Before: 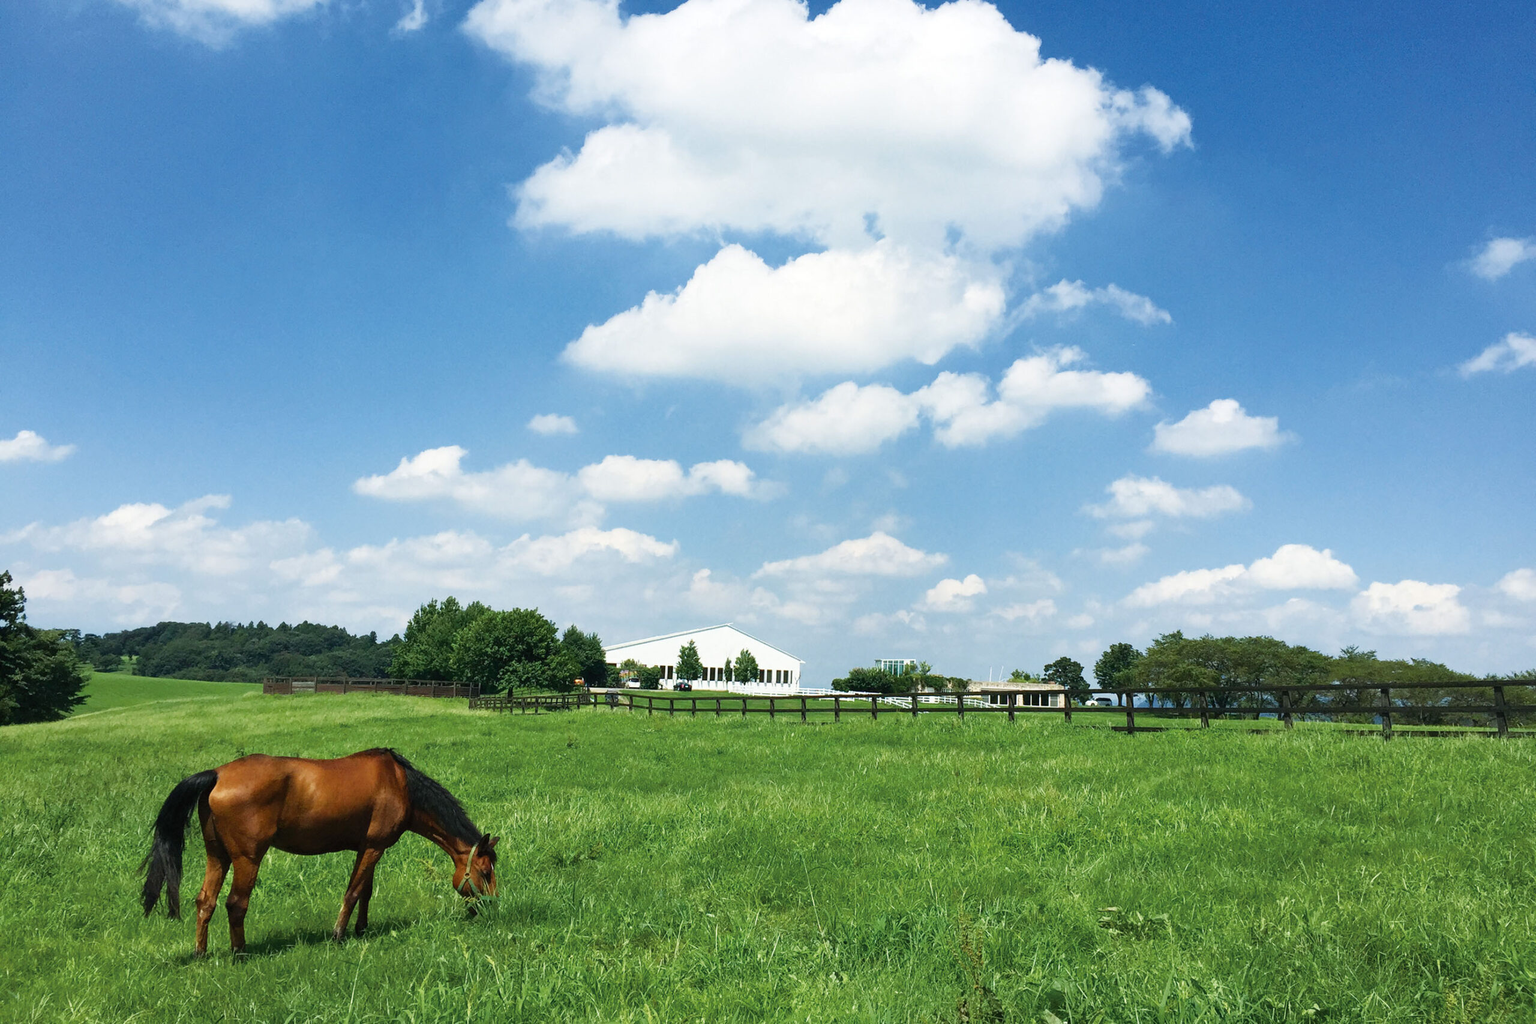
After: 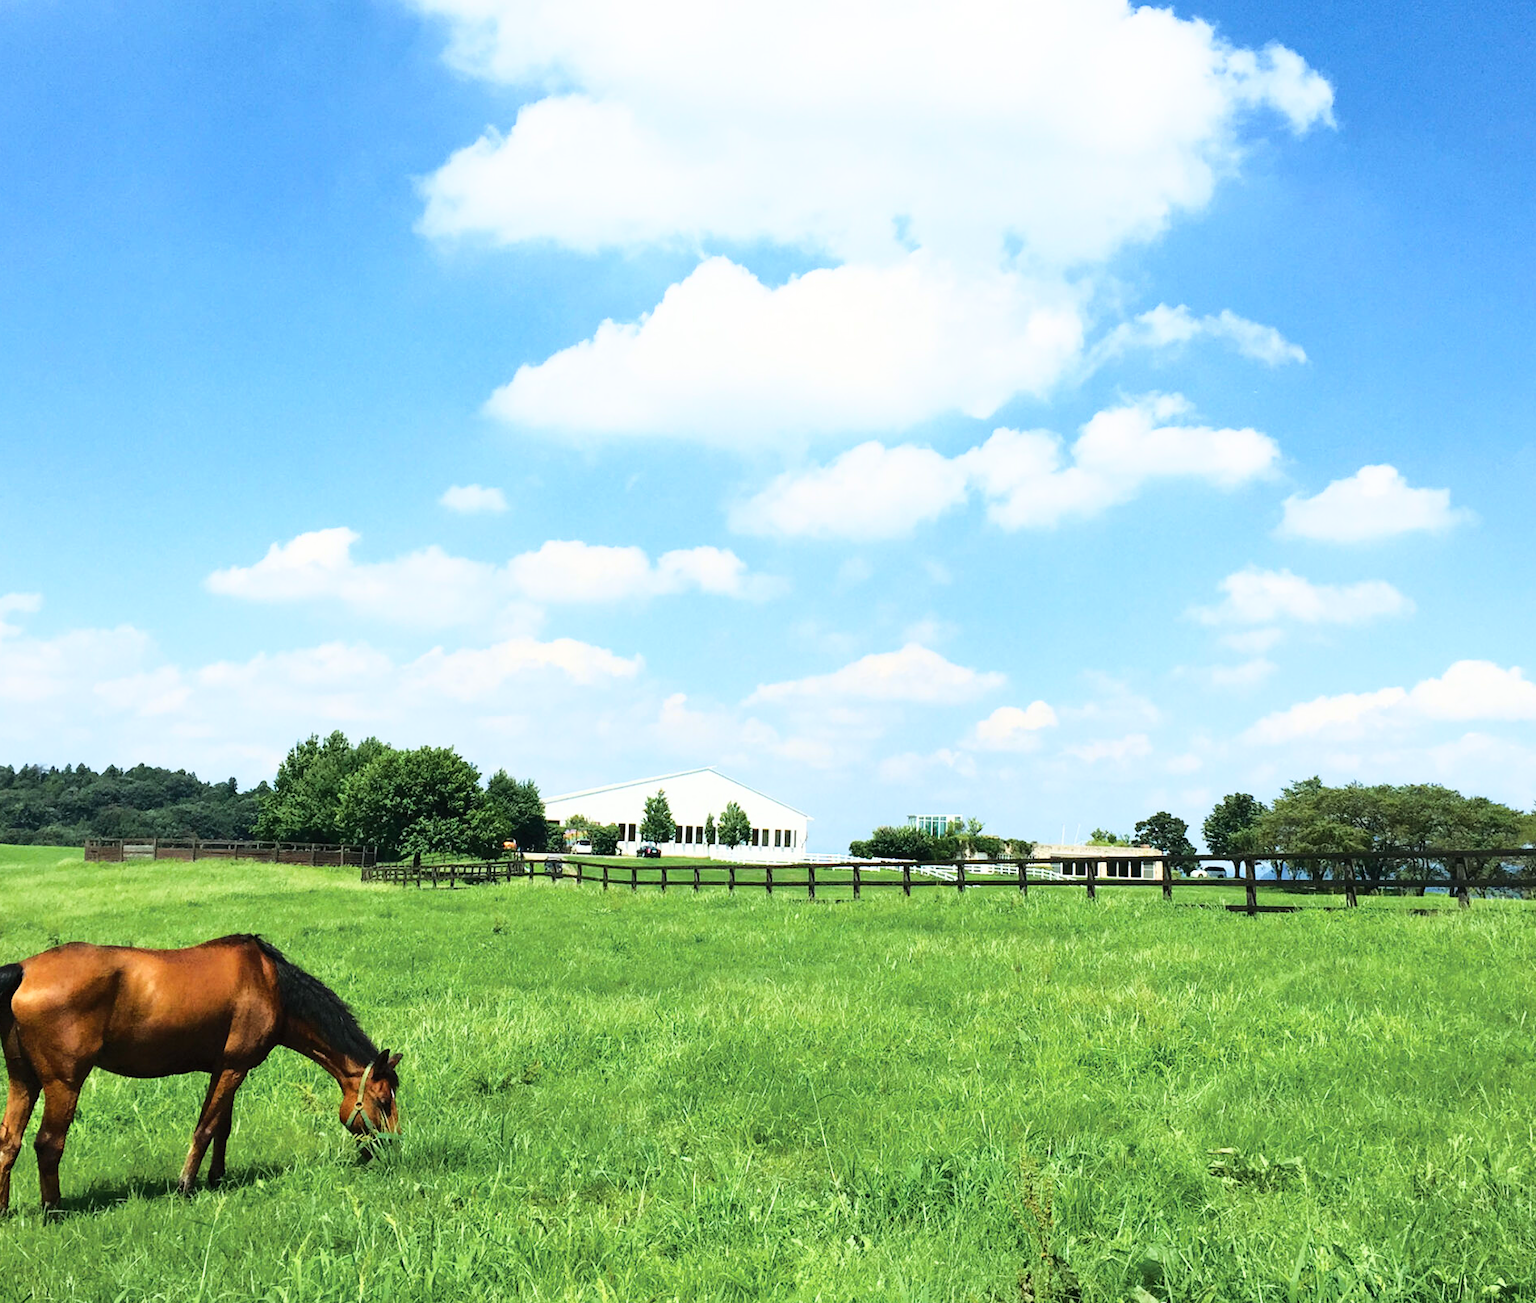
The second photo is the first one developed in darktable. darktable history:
base curve: curves: ch0 [(0, 0) (0.028, 0.03) (0.121, 0.232) (0.46, 0.748) (0.859, 0.968) (1, 1)], exposure shift 0.01
crop and rotate: left 13.067%, top 5.306%, right 12.563%
